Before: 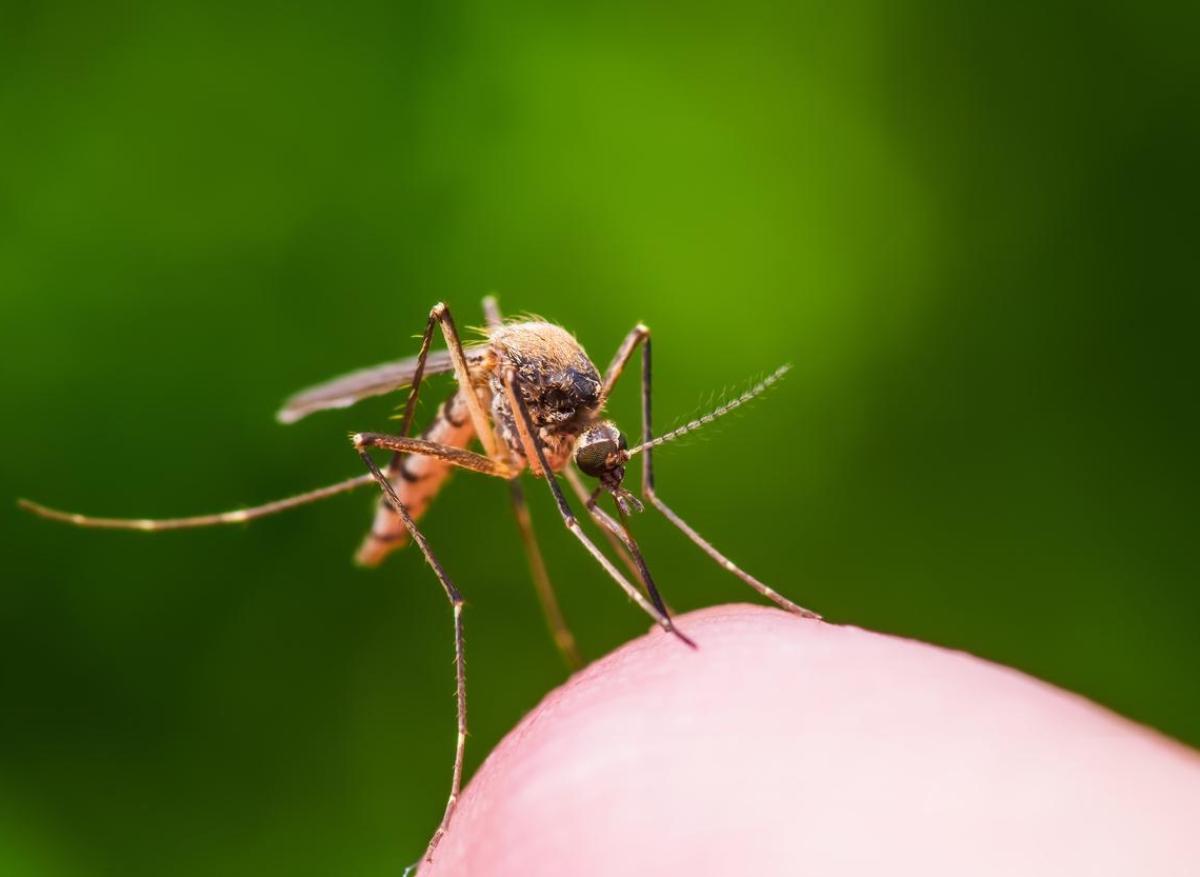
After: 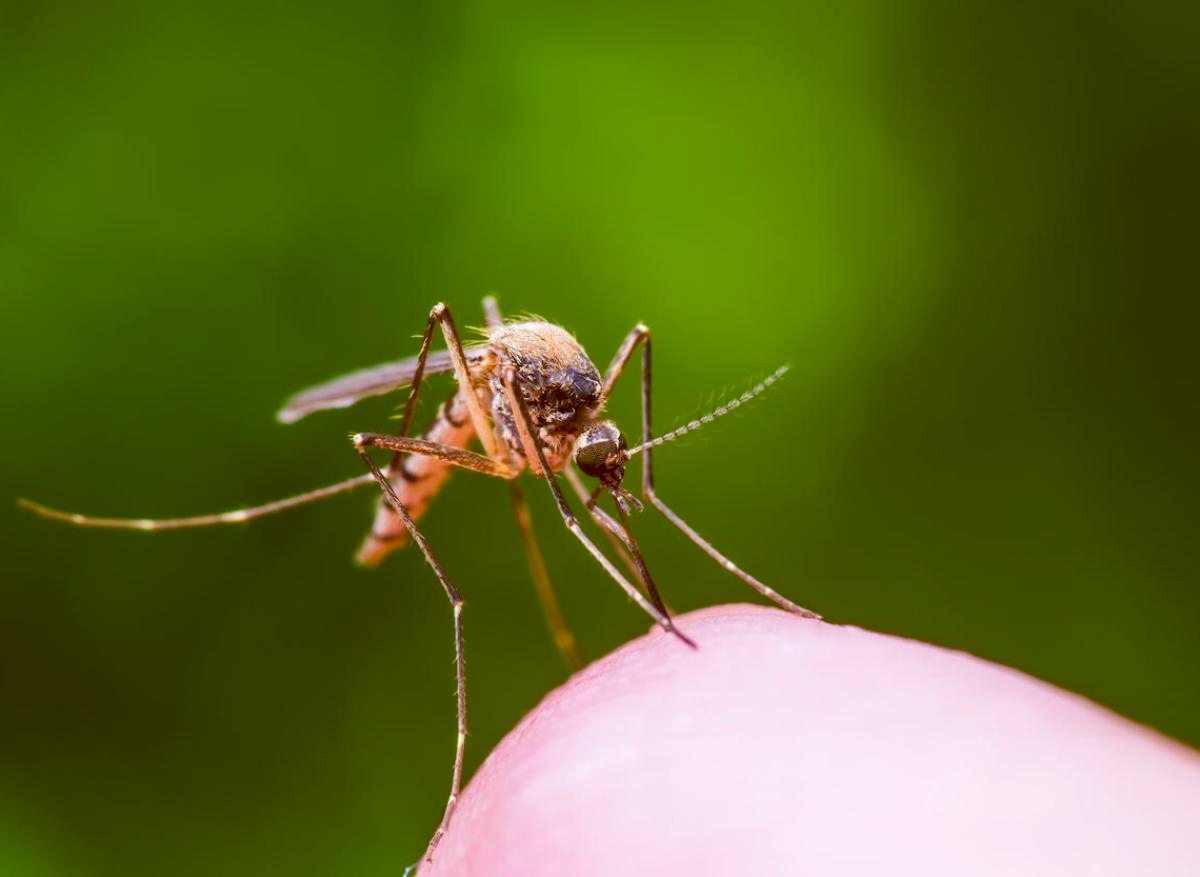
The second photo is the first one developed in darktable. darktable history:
color balance: lift [1, 1.015, 1.004, 0.985], gamma [1, 0.958, 0.971, 1.042], gain [1, 0.956, 0.977, 1.044]
white balance: red 1.009, blue 1.027
